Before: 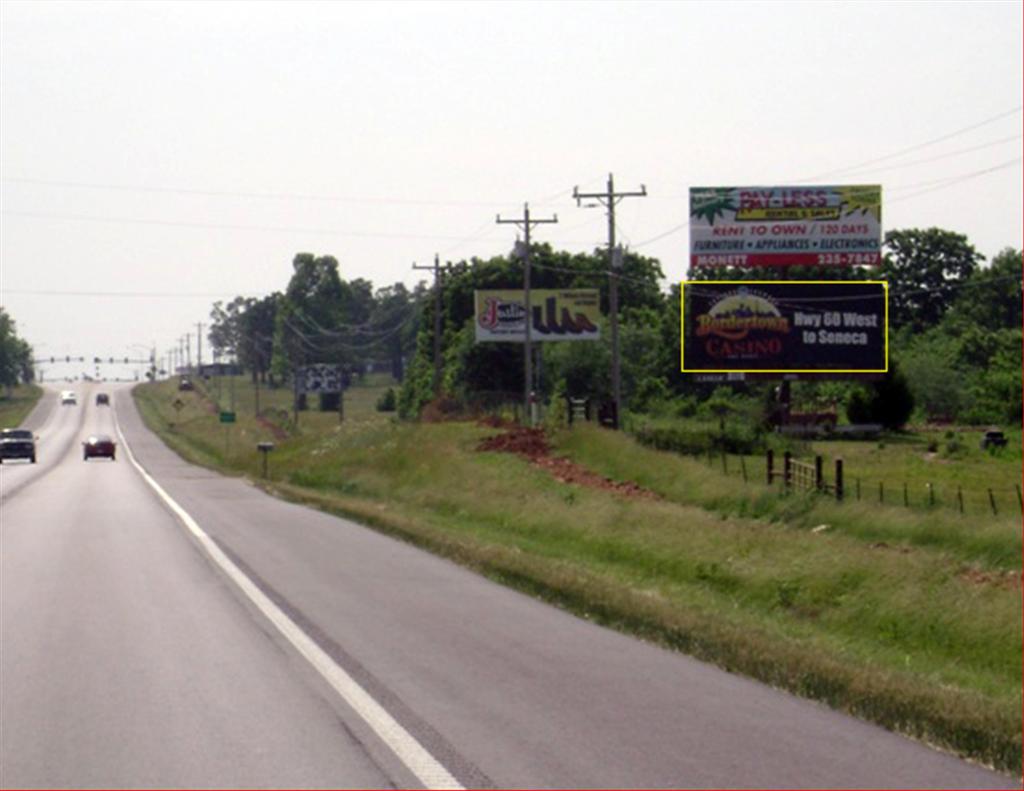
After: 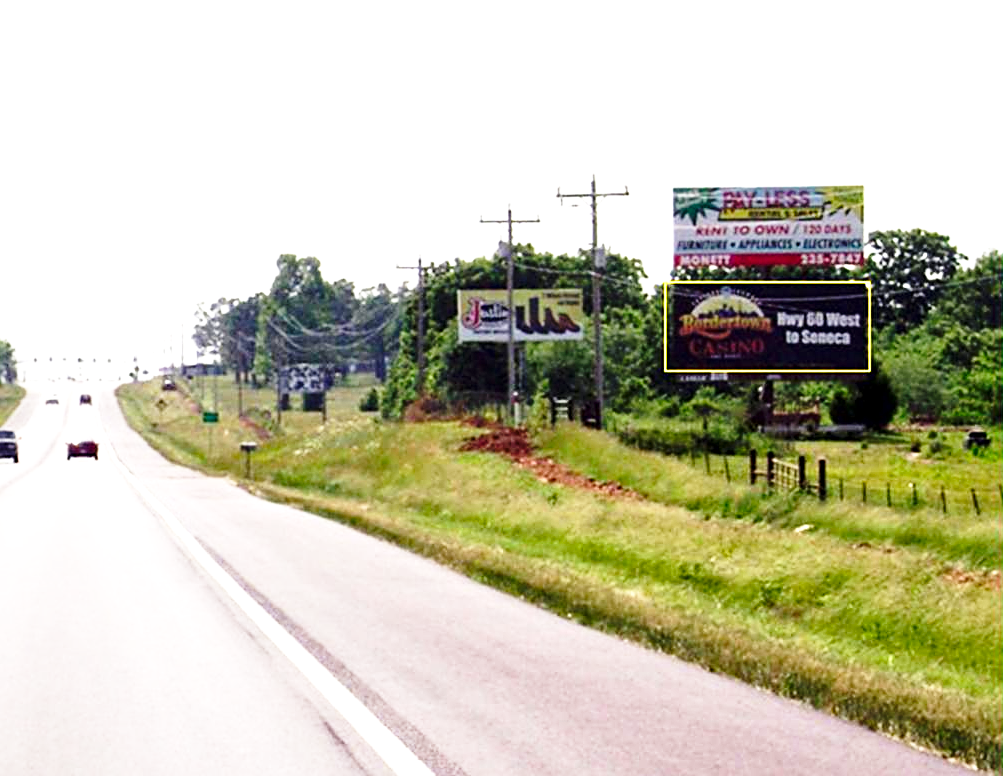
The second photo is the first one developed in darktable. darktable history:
local contrast: mode bilateral grid, contrast 21, coarseness 50, detail 132%, midtone range 0.2
base curve: curves: ch0 [(0, 0) (0.026, 0.03) (0.109, 0.232) (0.351, 0.748) (0.669, 0.968) (1, 1)], exposure shift 0.01, preserve colors none
haze removal: compatibility mode true, adaptive false
sharpen: on, module defaults
exposure: black level correction 0, exposure 0.69 EV, compensate highlight preservation false
crop: left 1.686%, right 0.284%, bottom 1.873%
